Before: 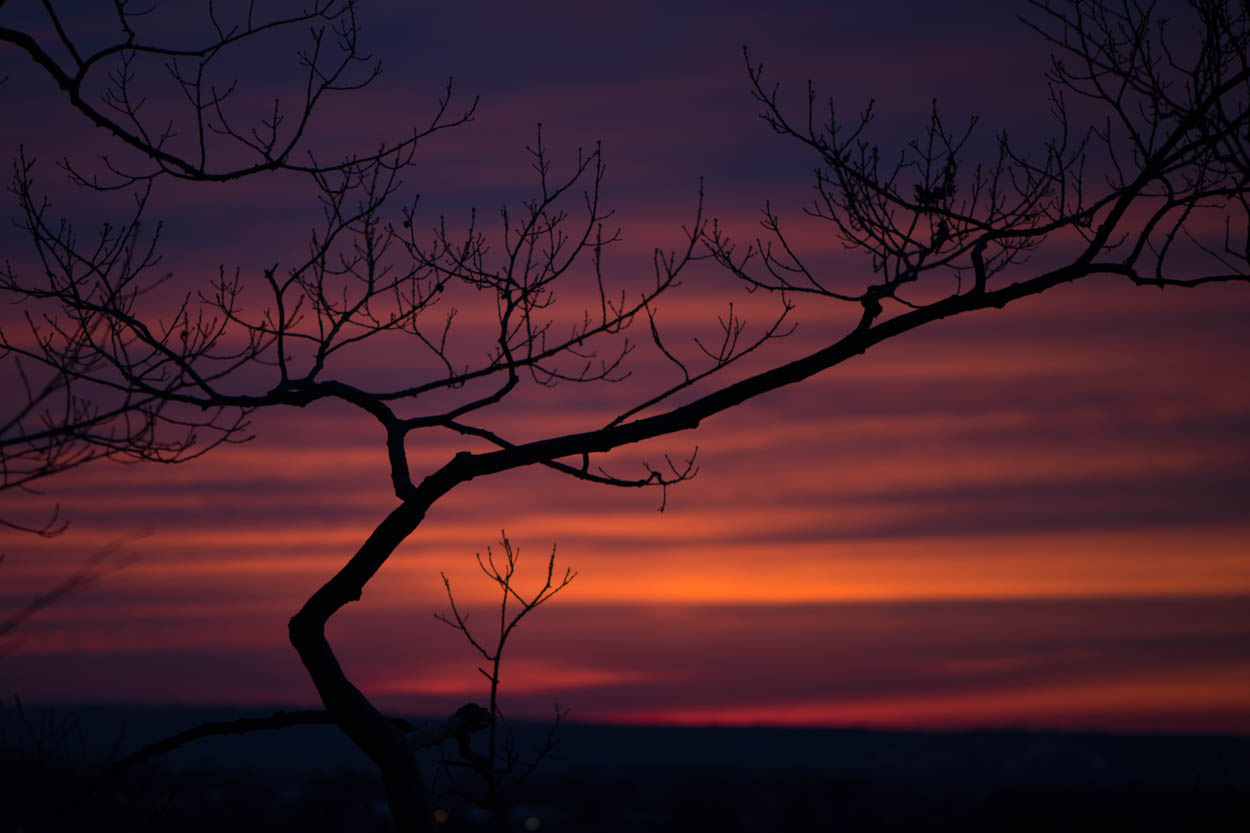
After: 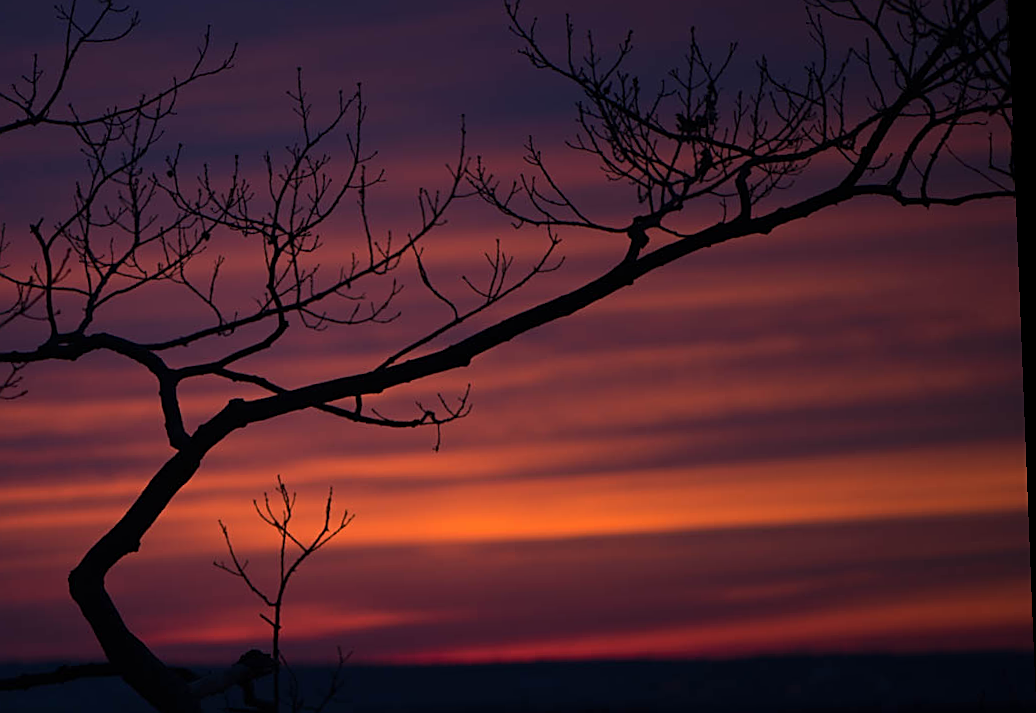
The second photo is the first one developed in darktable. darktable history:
crop: left 19.159%, top 9.58%, bottom 9.58%
rotate and perspective: rotation -2.29°, automatic cropping off
sharpen: on, module defaults
